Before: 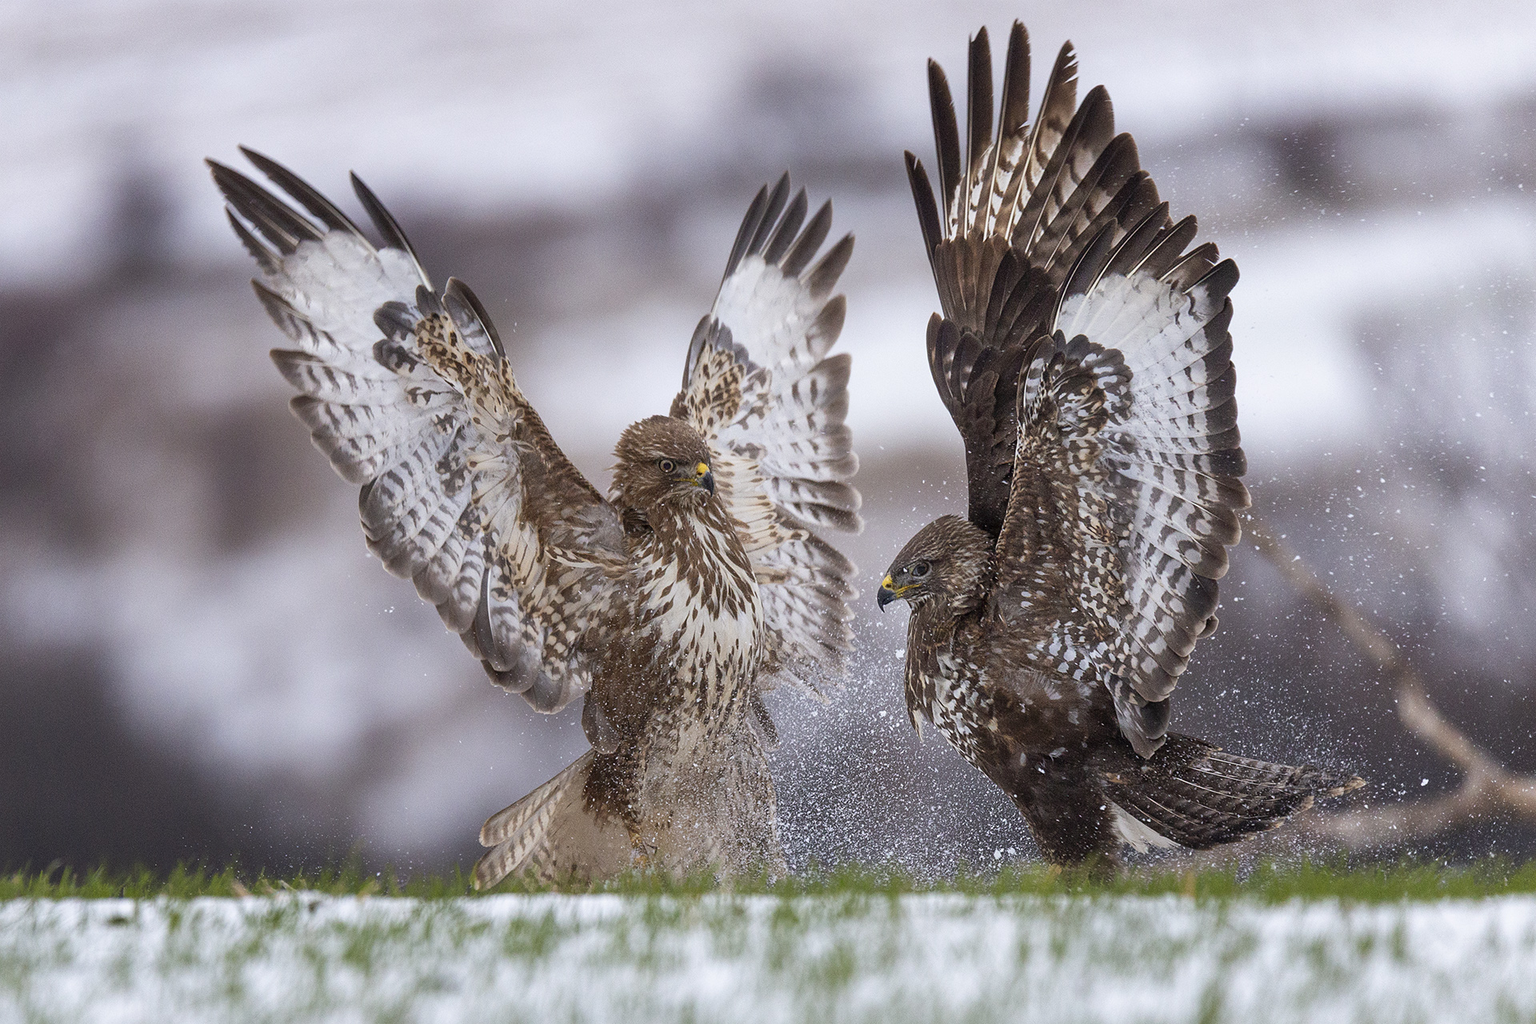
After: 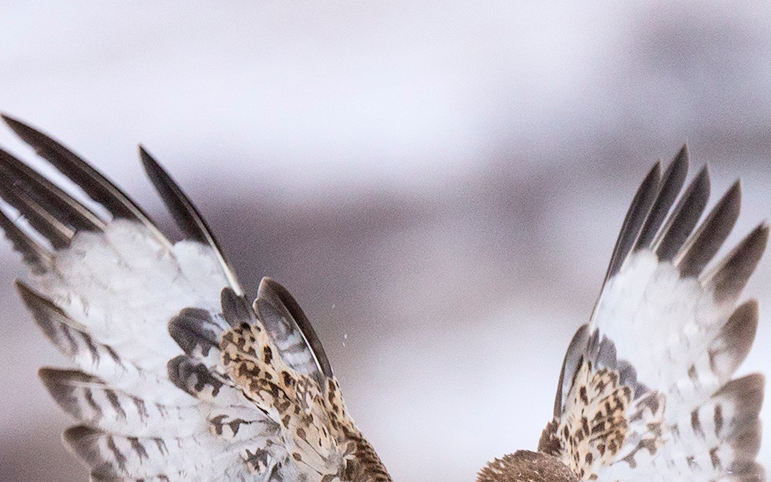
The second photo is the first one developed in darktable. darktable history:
tone curve: curves: ch0 [(0, 0) (0.004, 0.001) (0.133, 0.112) (0.325, 0.362) (0.832, 0.893) (1, 1)], color space Lab, independent channels, preserve colors none
crop: left 15.623%, top 5.449%, right 44.202%, bottom 56.849%
